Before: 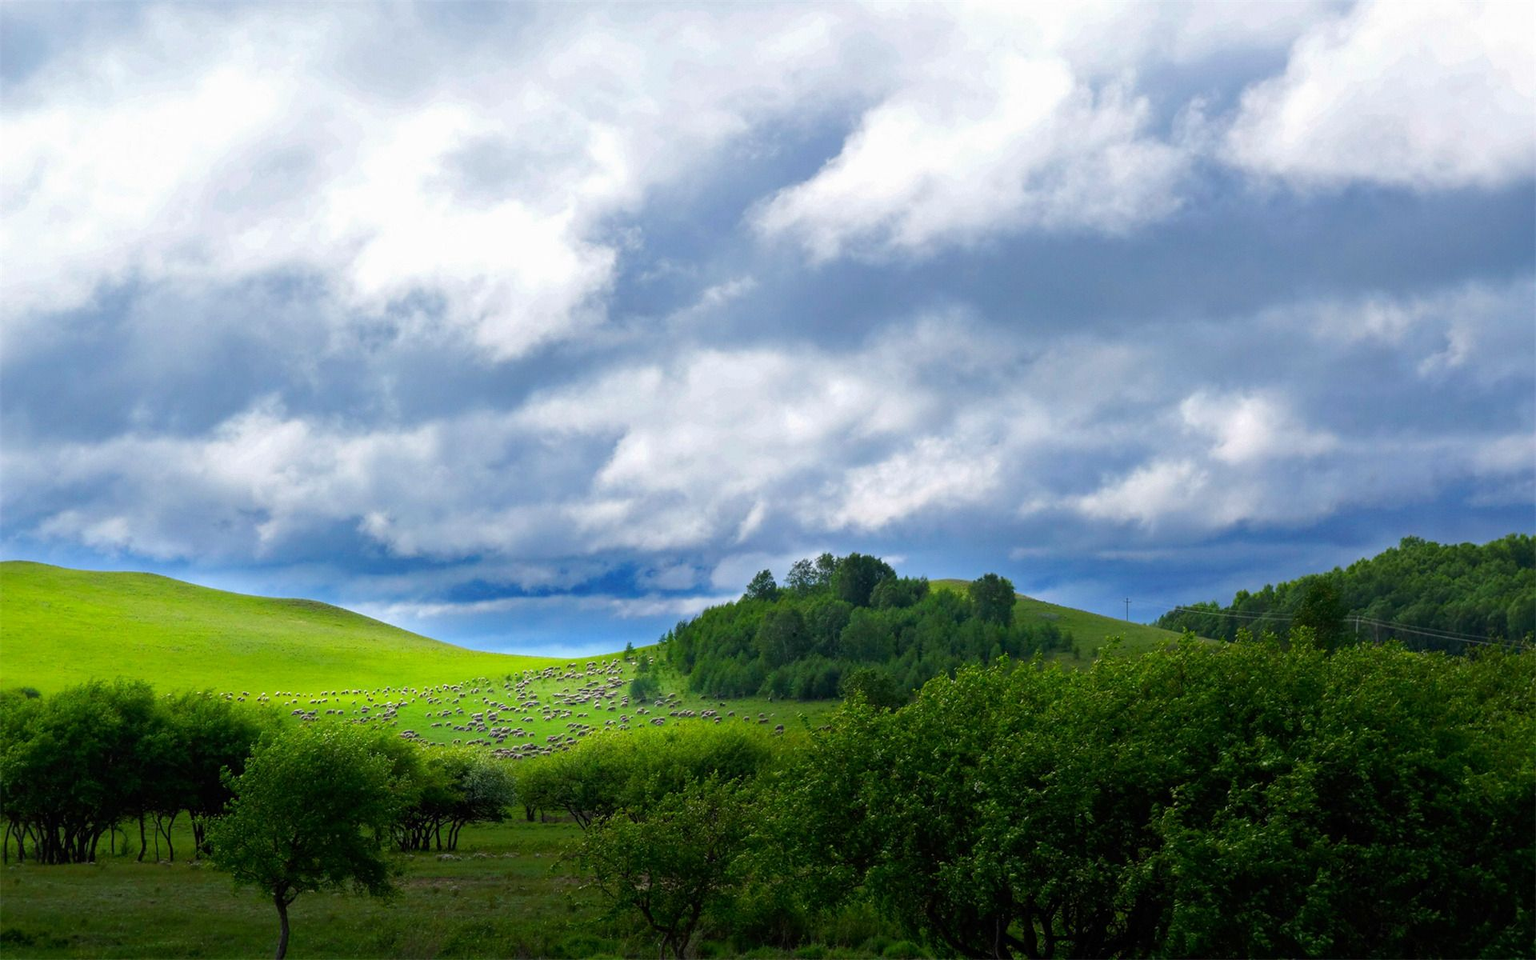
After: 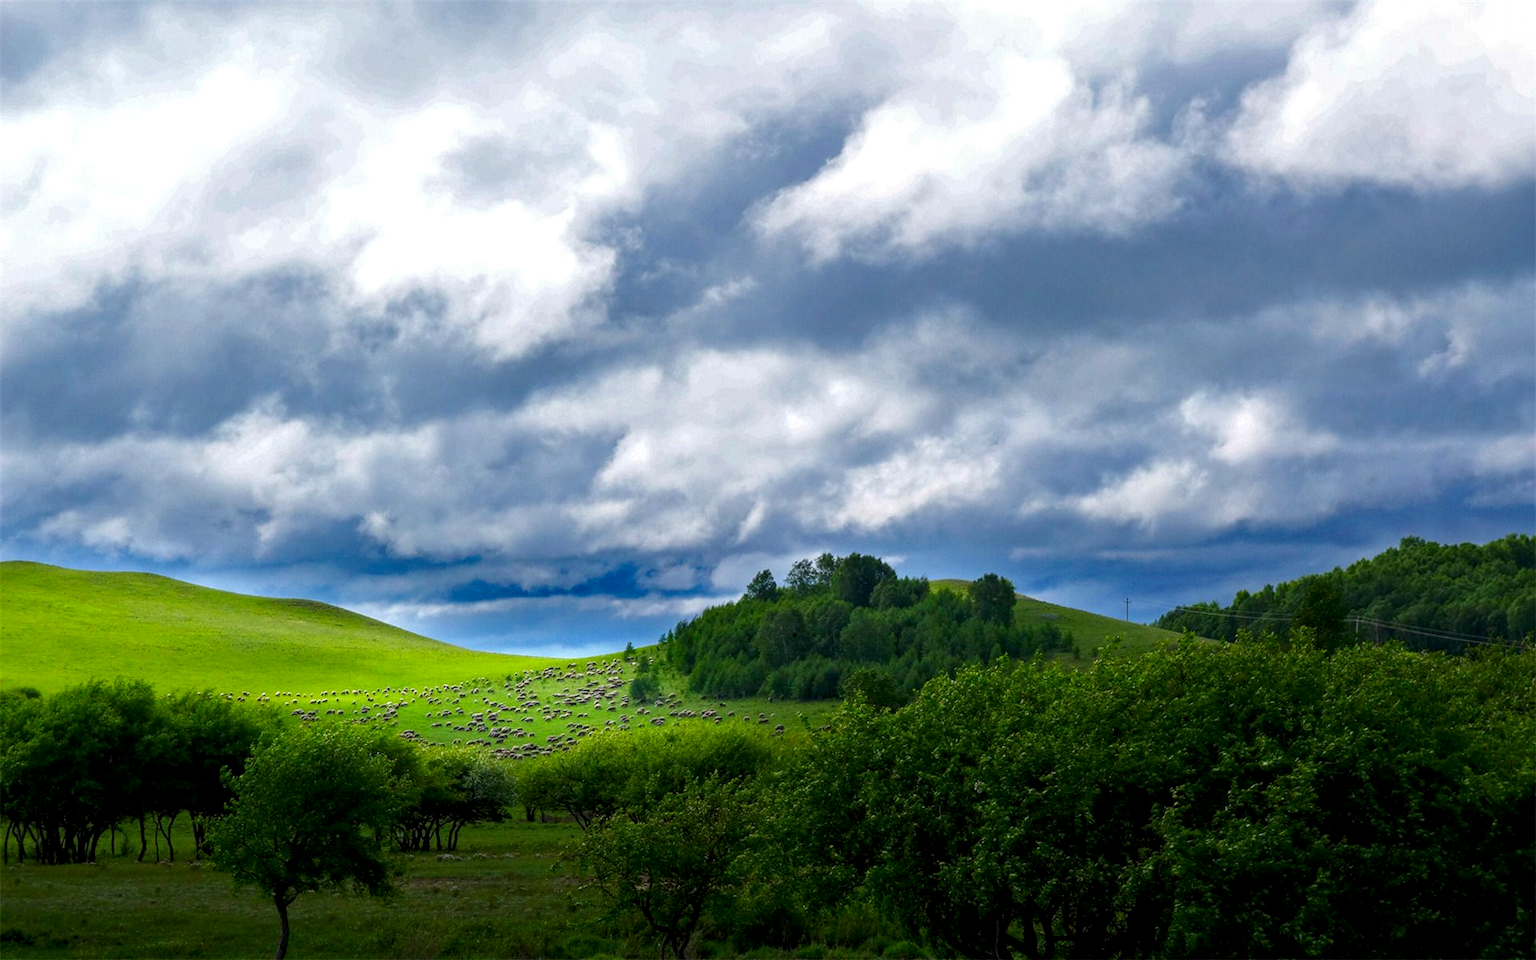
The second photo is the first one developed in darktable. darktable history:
contrast brightness saturation: brightness -0.09
local contrast: on, module defaults
